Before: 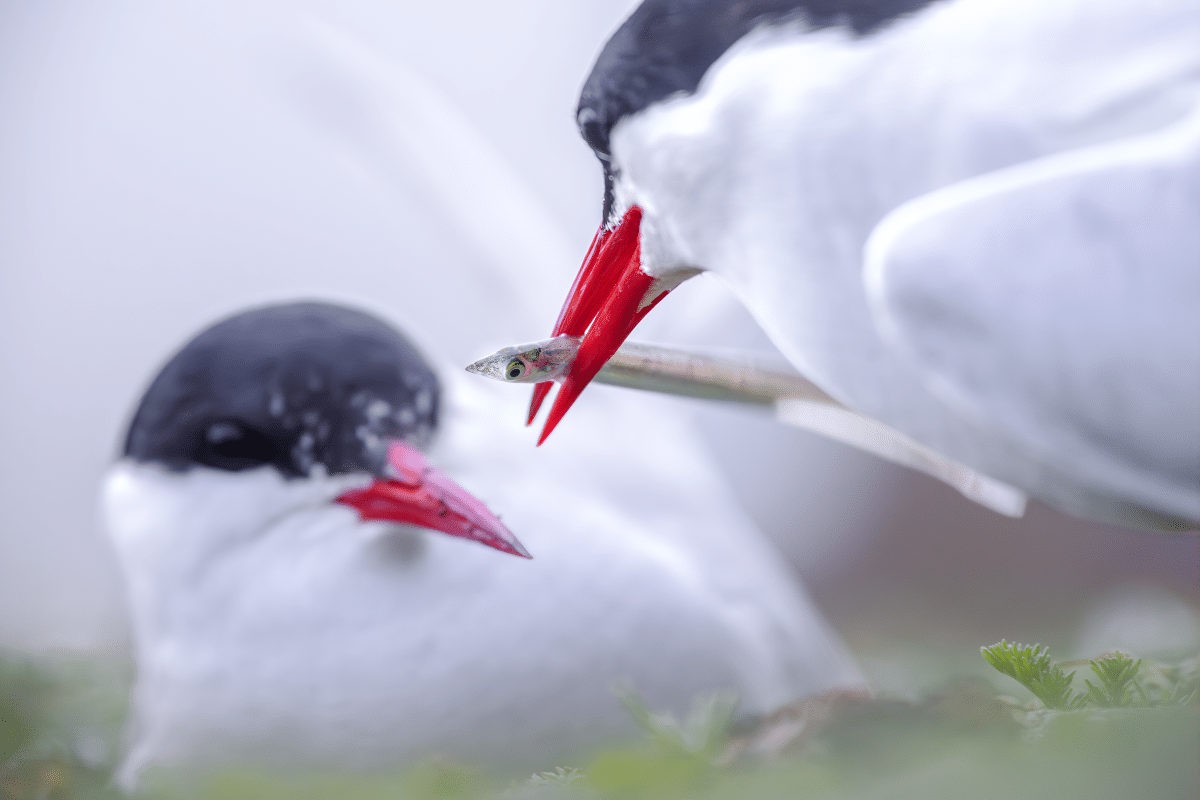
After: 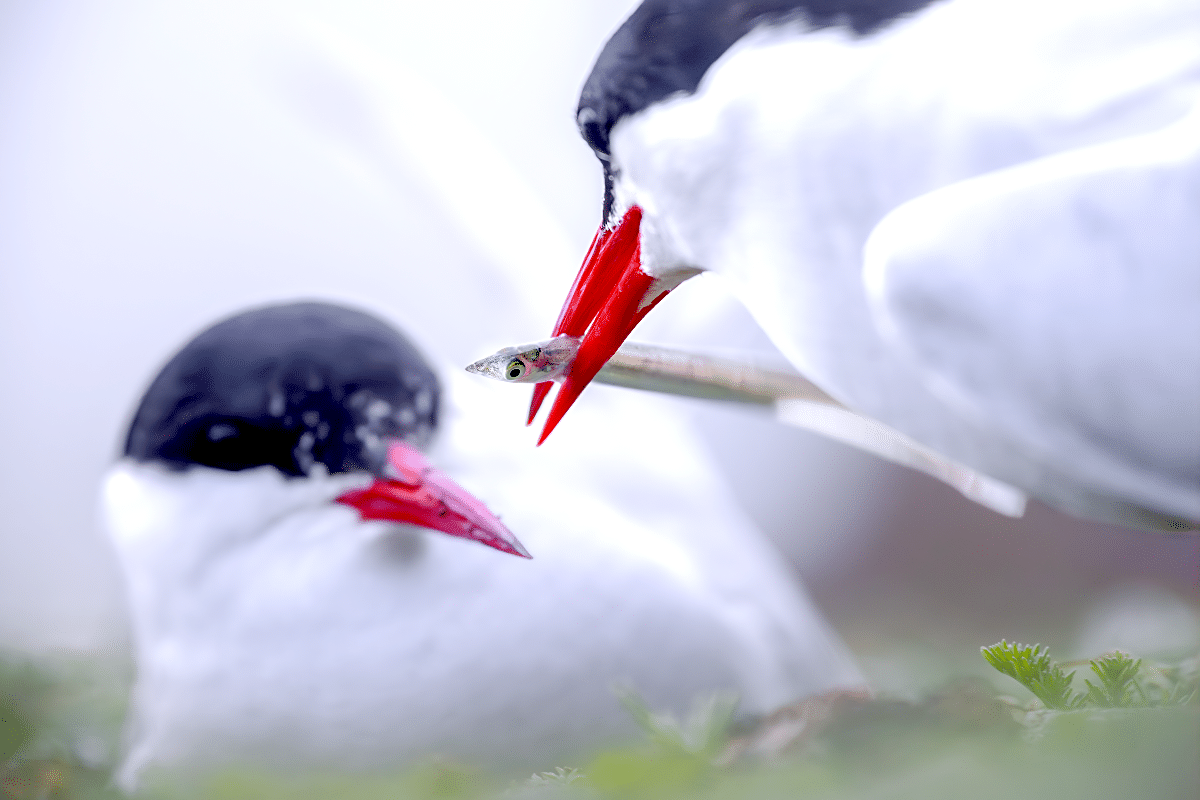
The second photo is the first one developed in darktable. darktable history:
contrast equalizer: octaves 7, y [[0.502, 0.505, 0.512, 0.529, 0.564, 0.588], [0.5 ×6], [0.502, 0.505, 0.512, 0.529, 0.564, 0.588], [0, 0.001, 0.001, 0.004, 0.008, 0.011], [0, 0.001, 0.001, 0.004, 0.008, 0.011]], mix -0.981
exposure: black level correction 0.032, exposure 0.304 EV, compensate exposure bias true, compensate highlight preservation false
sharpen: amount 0.491
